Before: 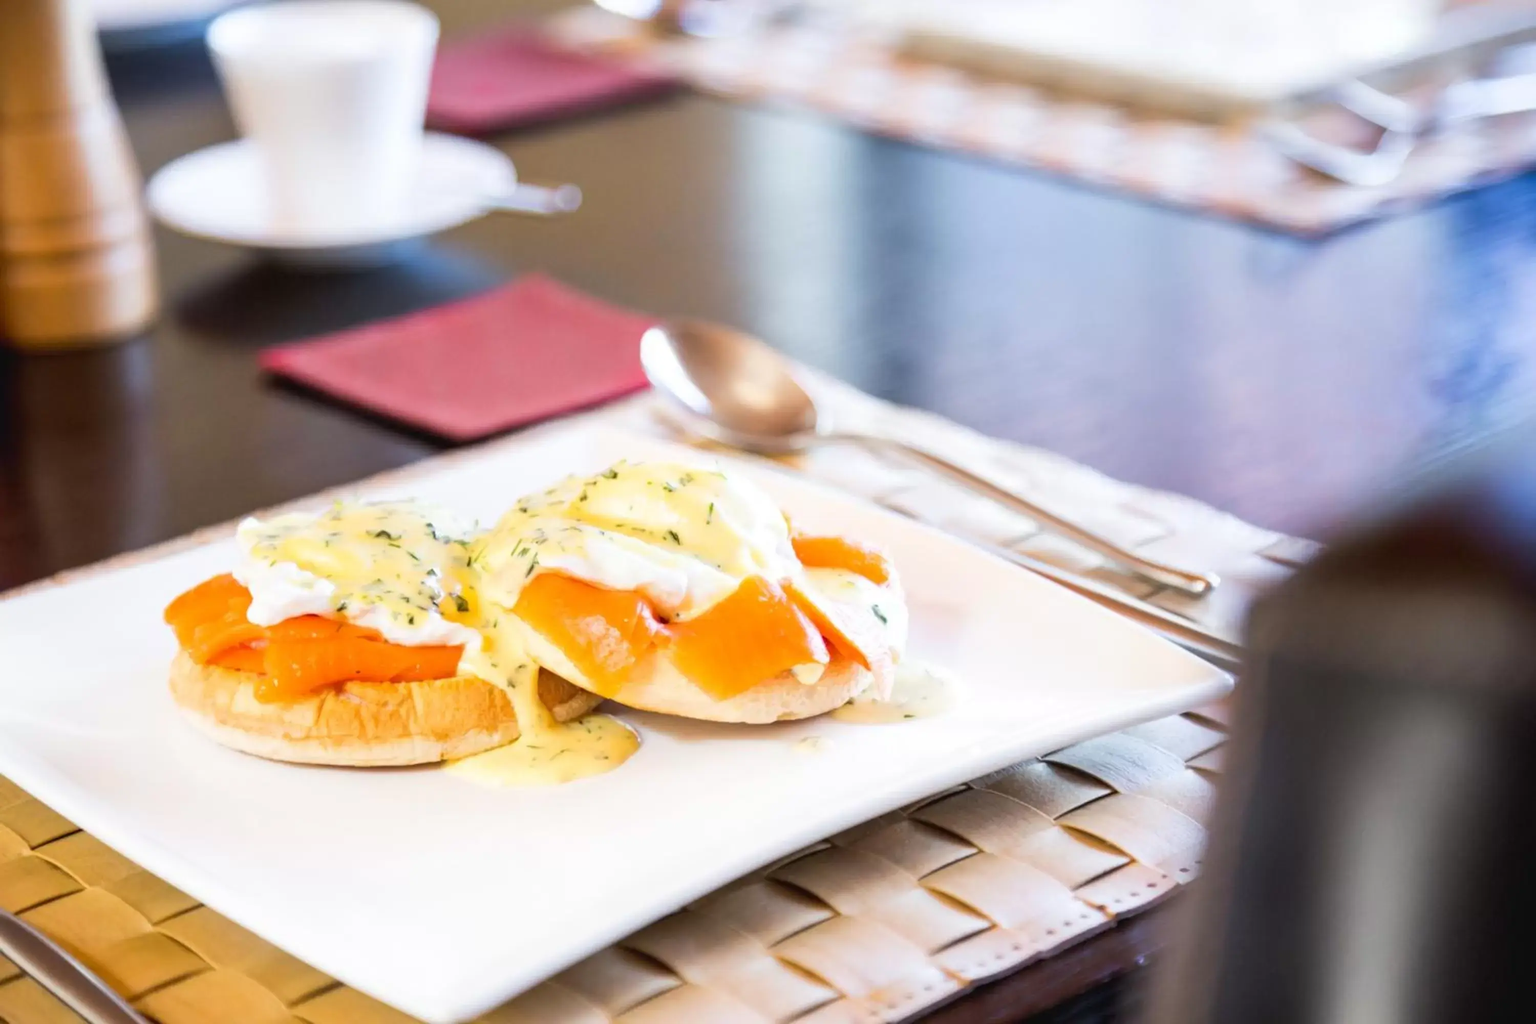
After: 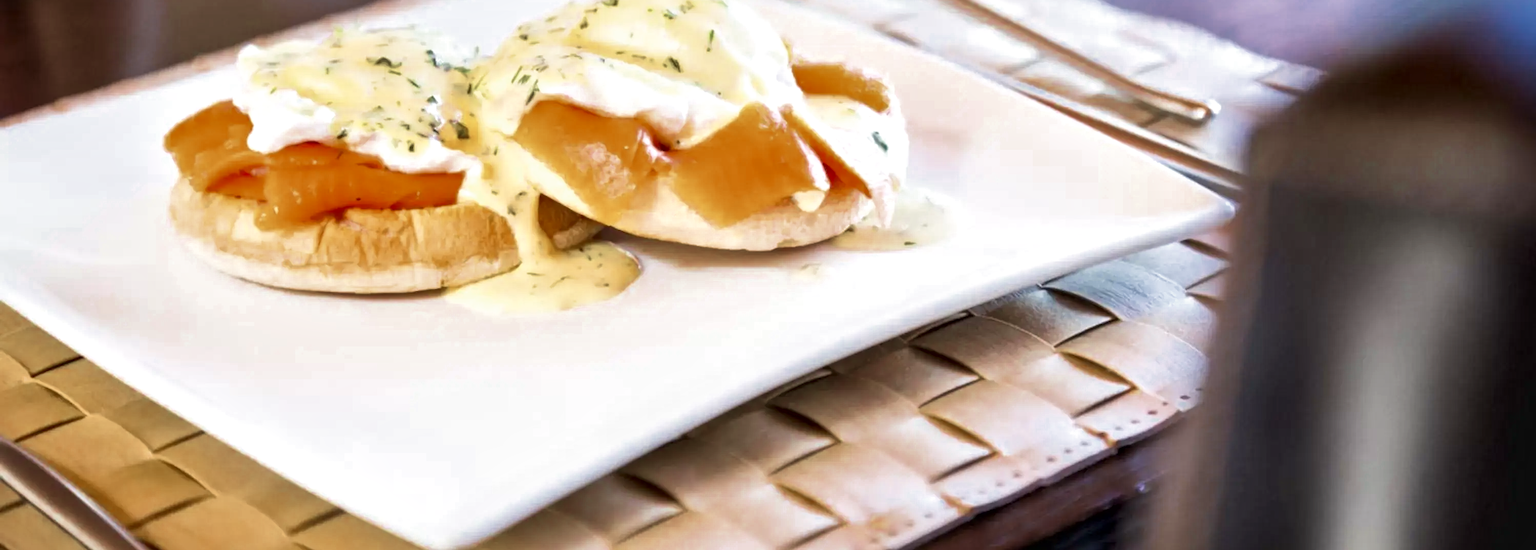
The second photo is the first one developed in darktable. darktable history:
crop and rotate: top 46.237%
color zones: curves: ch0 [(0, 0.5) (0.125, 0.4) (0.25, 0.5) (0.375, 0.4) (0.5, 0.4) (0.625, 0.35) (0.75, 0.35) (0.875, 0.5)]; ch1 [(0, 0.35) (0.125, 0.45) (0.25, 0.35) (0.375, 0.35) (0.5, 0.35) (0.625, 0.35) (0.75, 0.45) (0.875, 0.35)]; ch2 [(0, 0.6) (0.125, 0.5) (0.25, 0.5) (0.375, 0.6) (0.5, 0.6) (0.625, 0.5) (0.75, 0.5) (0.875, 0.5)]
velvia: strength 45%
local contrast: mode bilateral grid, contrast 50, coarseness 50, detail 150%, midtone range 0.2
